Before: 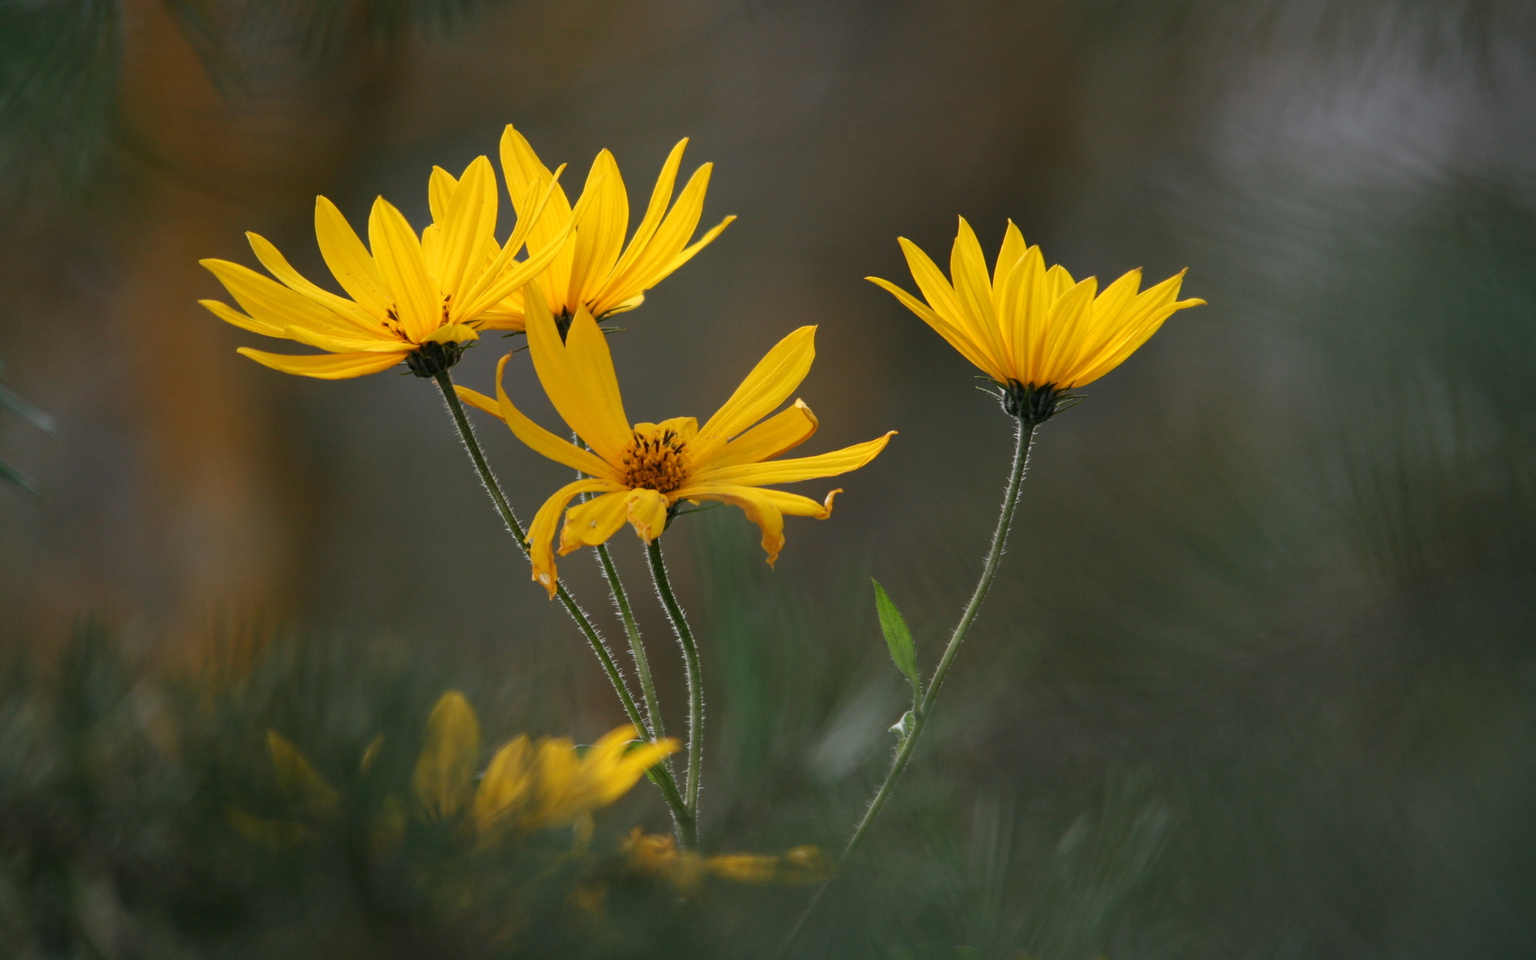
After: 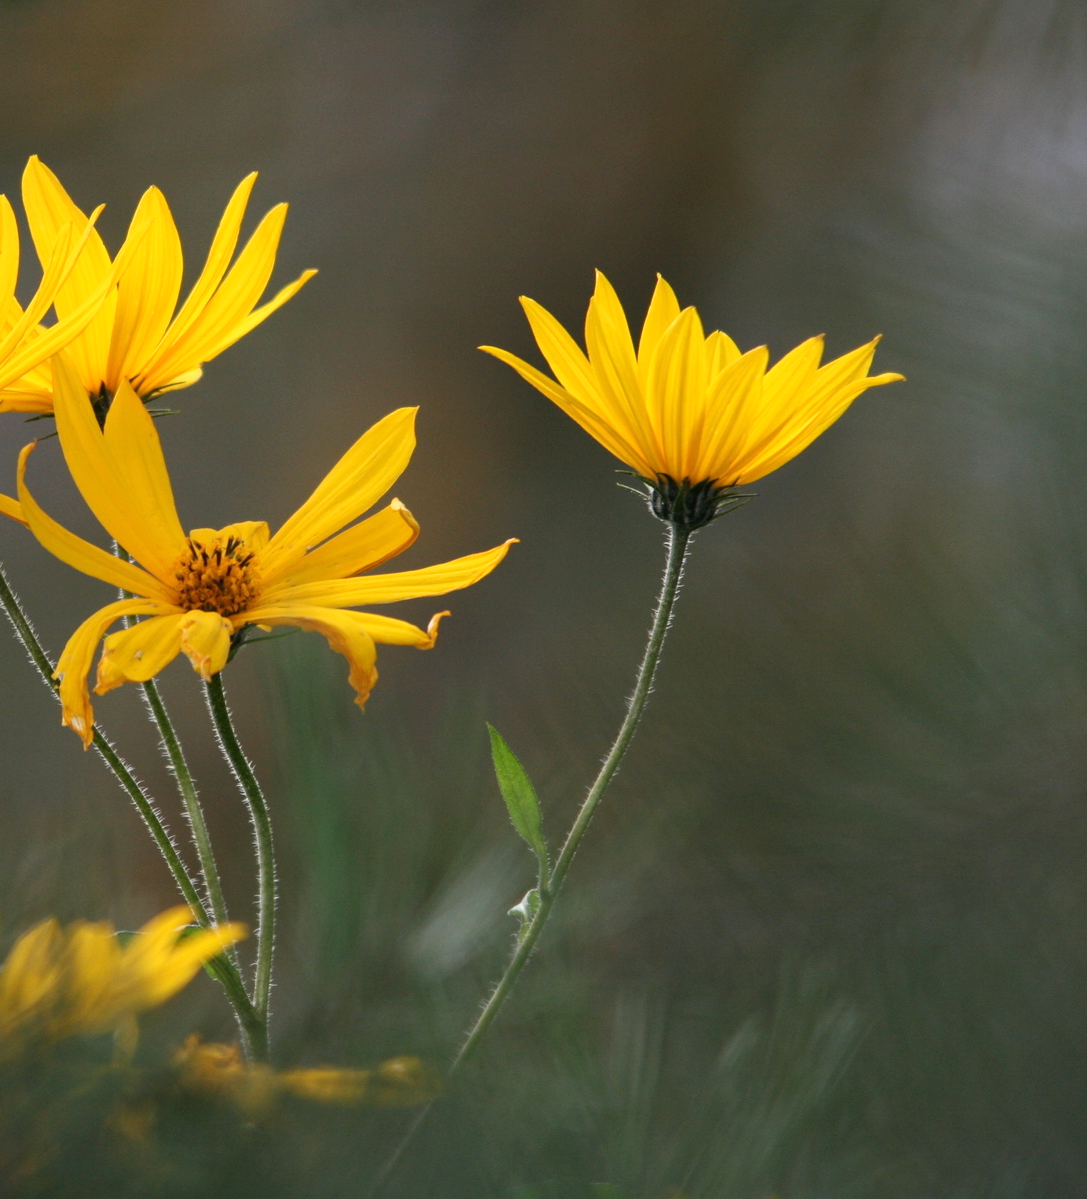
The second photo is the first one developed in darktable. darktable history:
base curve: curves: ch0 [(0, 0) (0.666, 0.806) (1, 1)]
crop: left 31.458%, top 0%, right 11.876%
